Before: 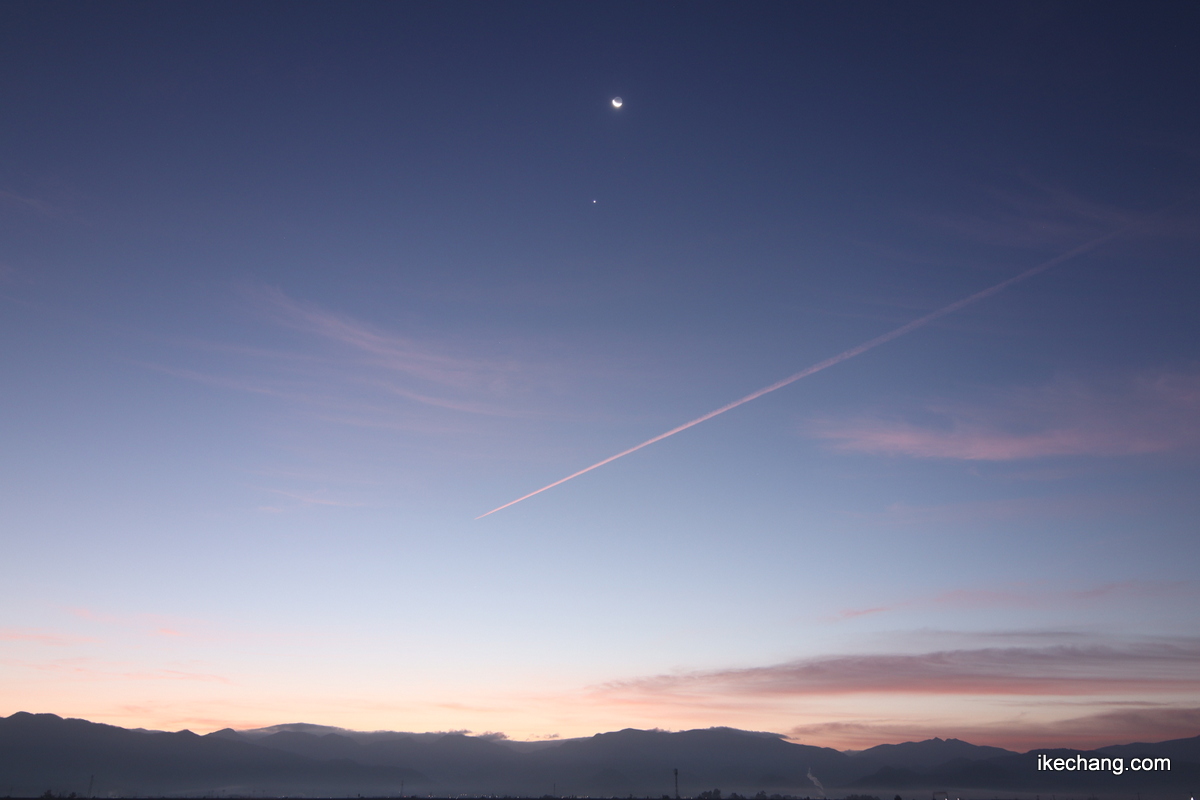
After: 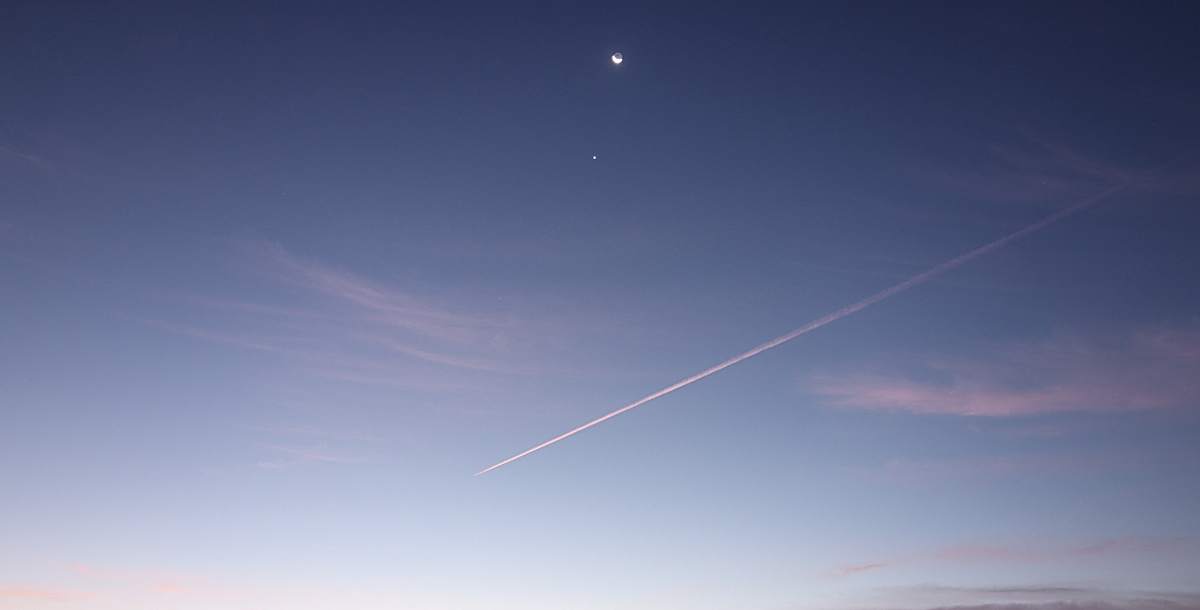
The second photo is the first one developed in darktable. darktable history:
sharpen: amount 1.015
crop: top 5.577%, bottom 18.078%
local contrast: on, module defaults
